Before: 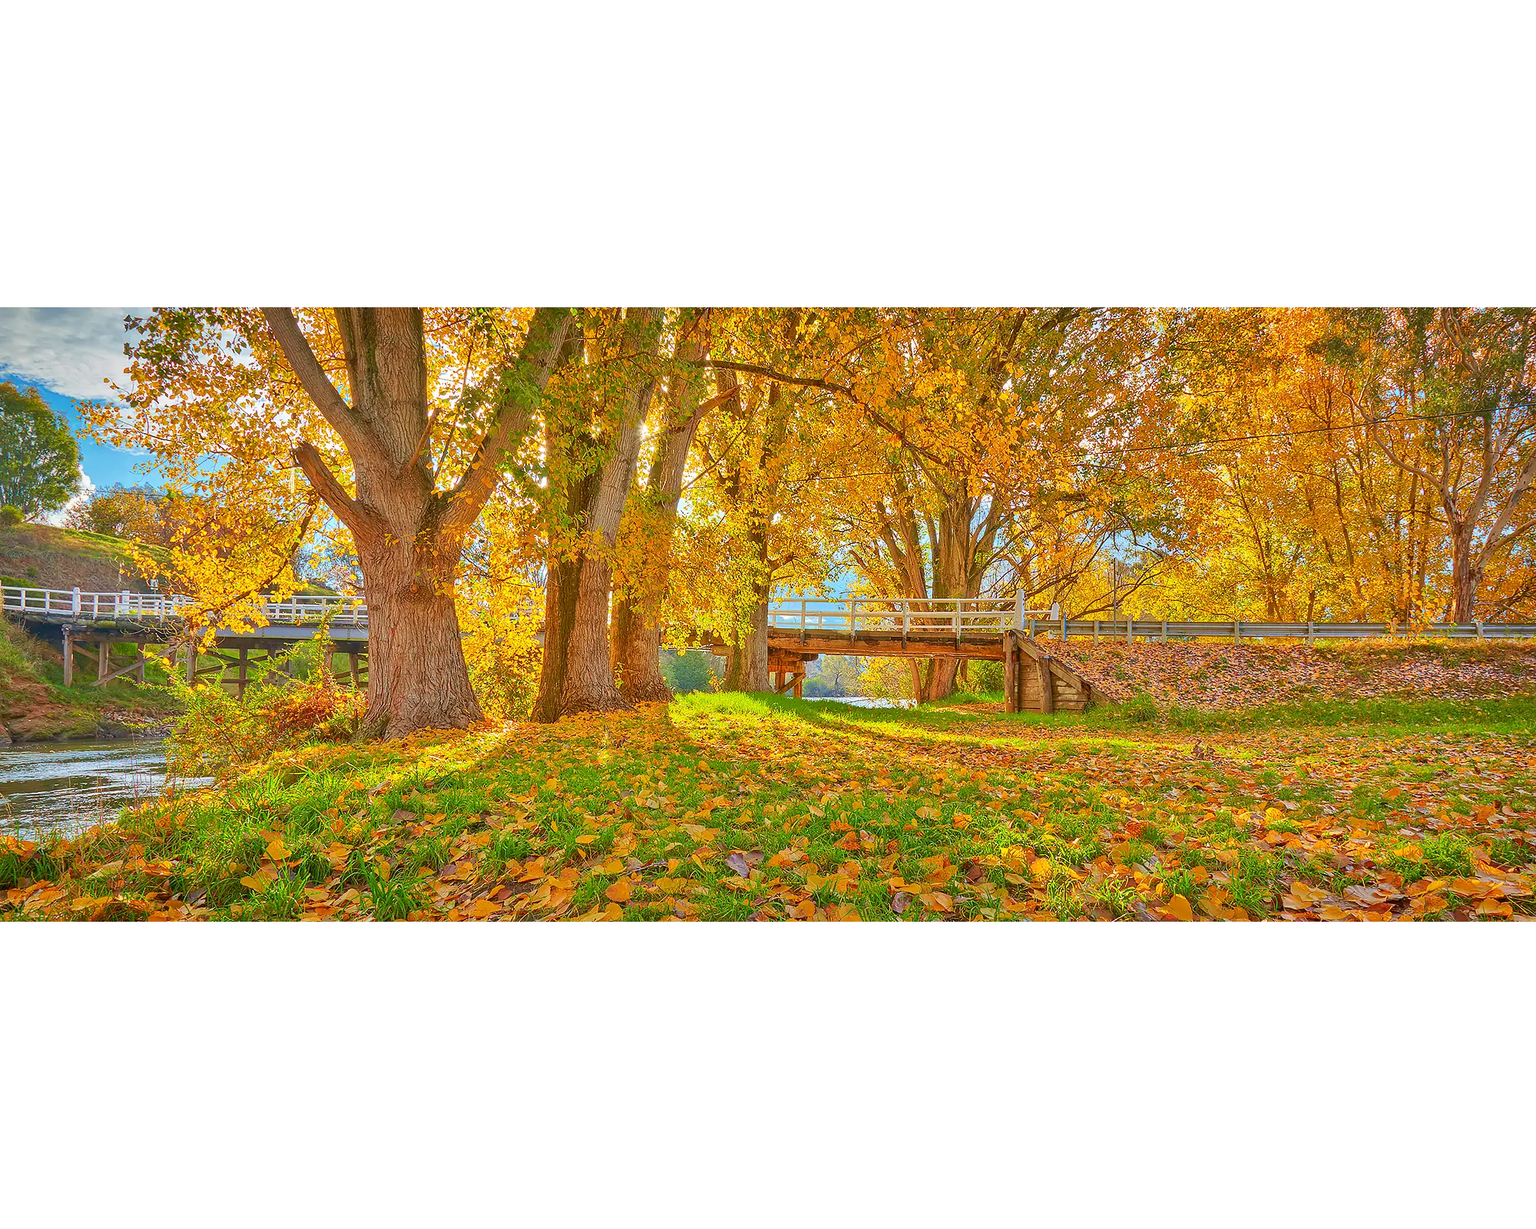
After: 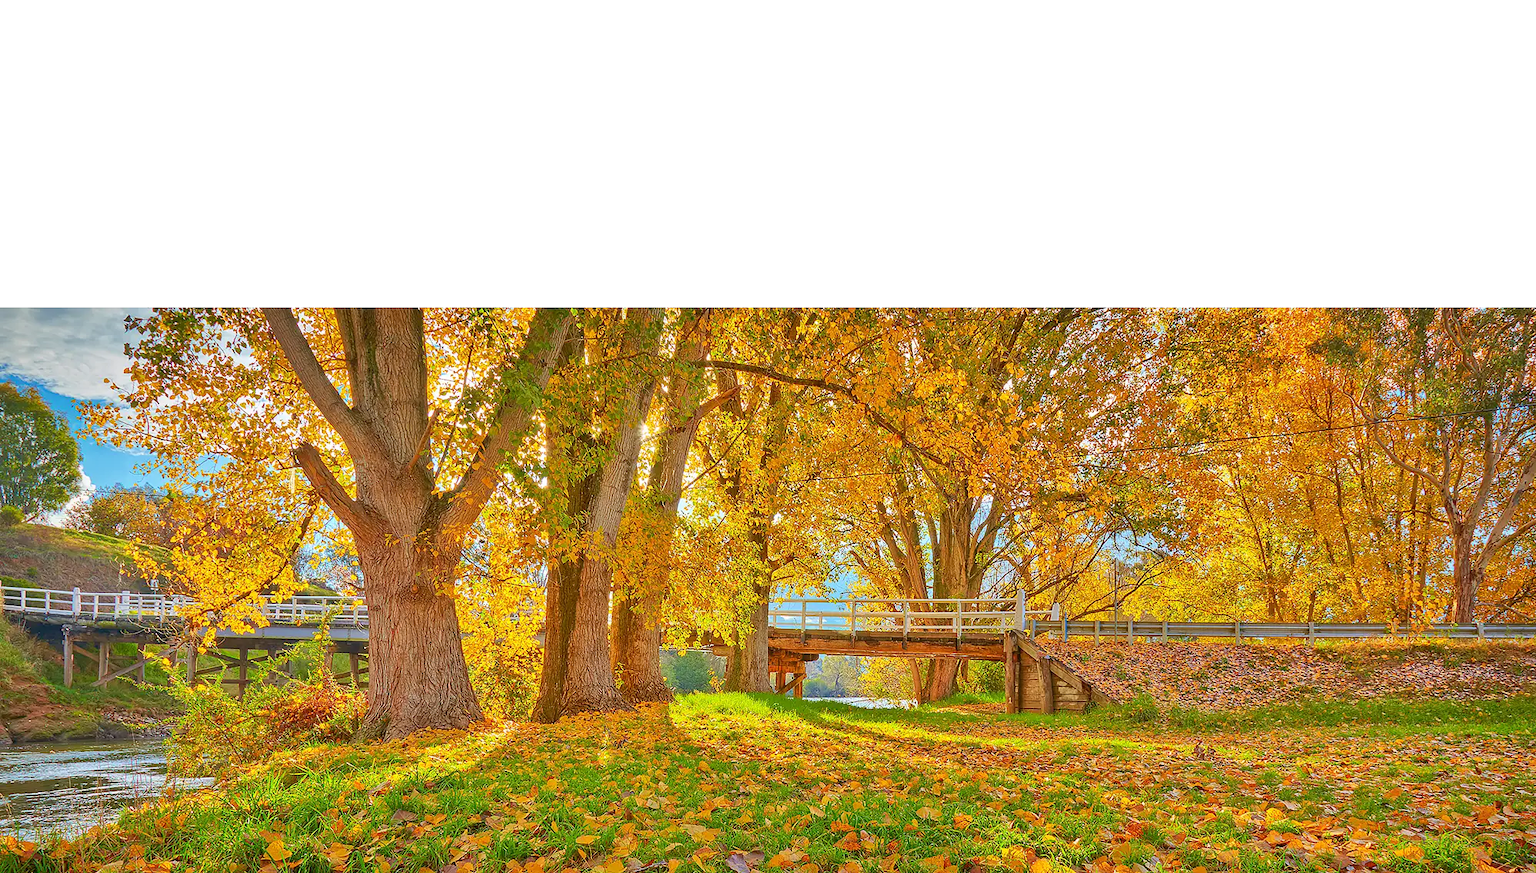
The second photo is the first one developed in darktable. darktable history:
crop: right 0%, bottom 28.923%
